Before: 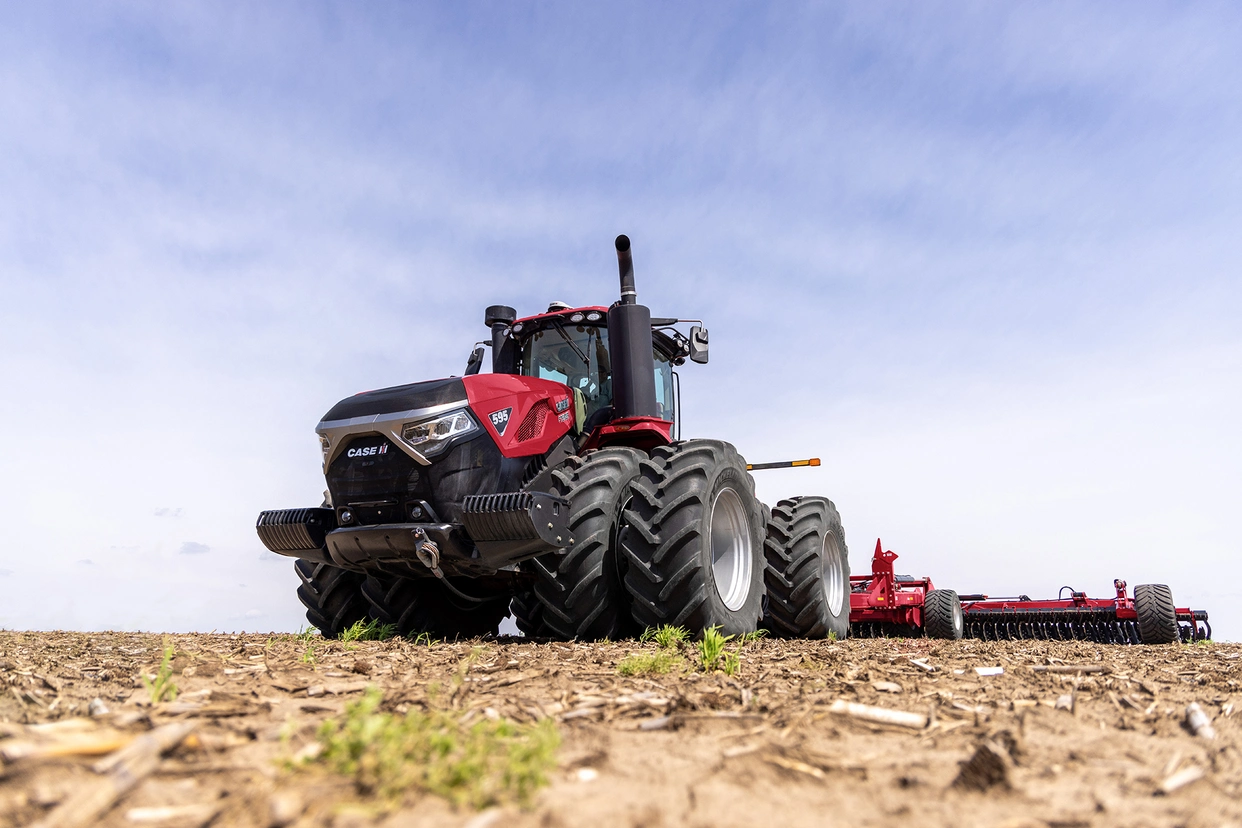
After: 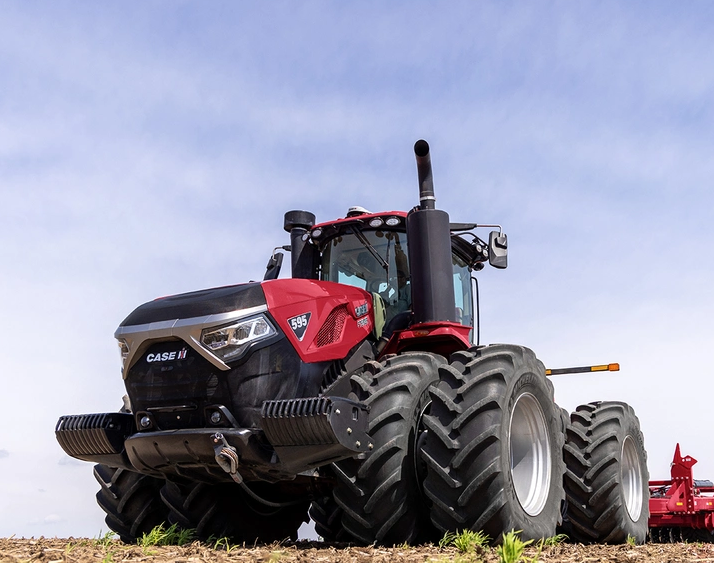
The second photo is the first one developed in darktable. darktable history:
crop: left 16.24%, top 11.486%, right 26.201%, bottom 20.508%
